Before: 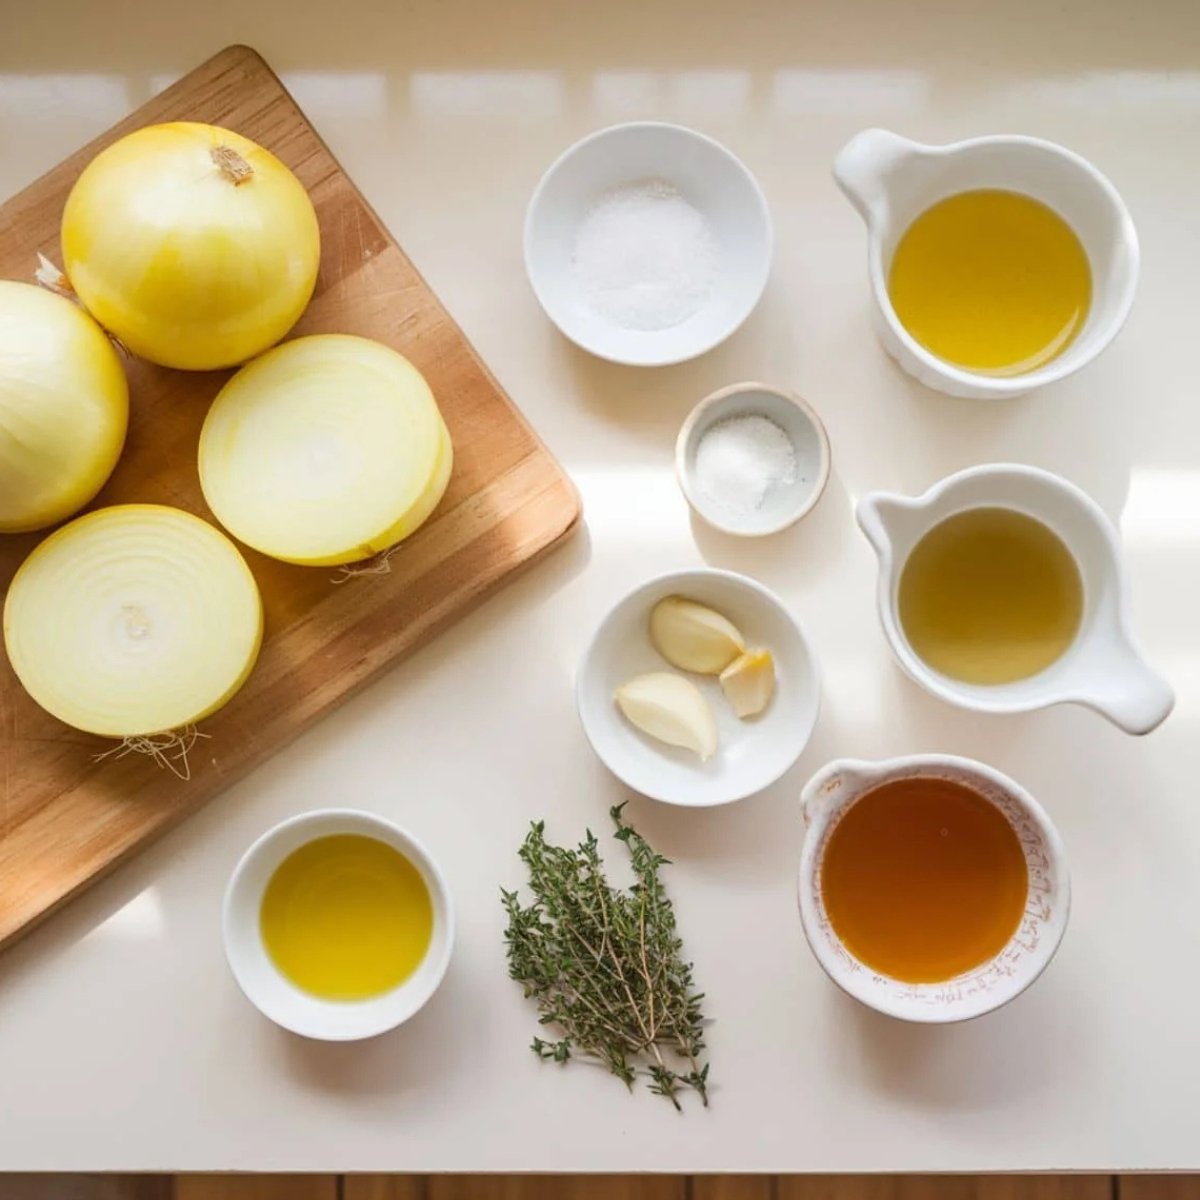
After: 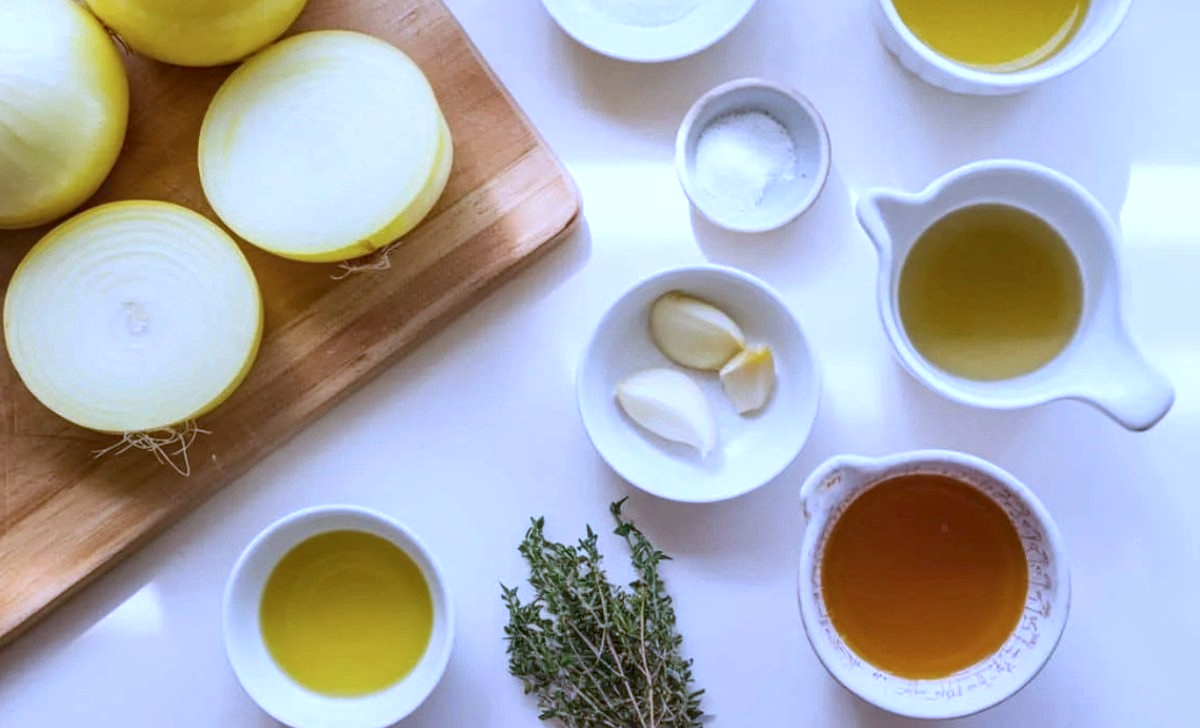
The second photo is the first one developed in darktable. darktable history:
crop and rotate: top 25.357%, bottom 13.942%
local contrast: on, module defaults
white balance: red 0.948, green 1.02, blue 1.176
color calibration: illuminant custom, x 0.373, y 0.388, temperature 4269.97 K
contrast brightness saturation: contrast 0.03, brightness -0.04
